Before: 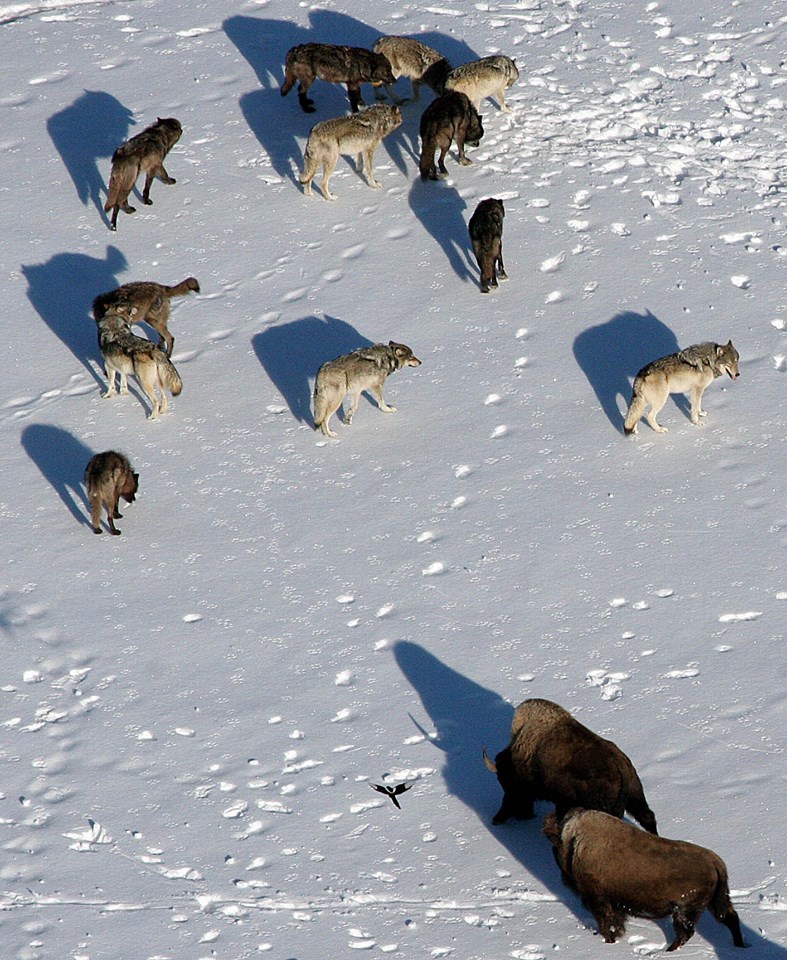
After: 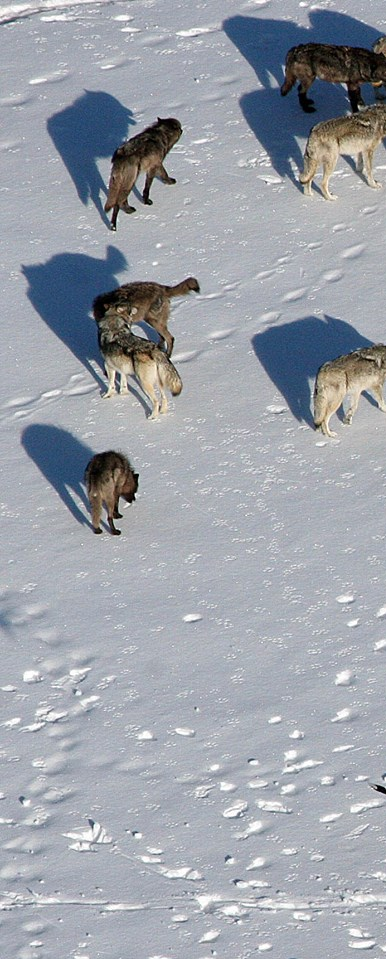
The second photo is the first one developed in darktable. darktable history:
crop and rotate: left 0%, top 0%, right 50.845%
color zones: curves: ch0 [(0, 0.558) (0.143, 0.559) (0.286, 0.529) (0.429, 0.505) (0.571, 0.5) (0.714, 0.5) (0.857, 0.5) (1, 0.558)]; ch1 [(0, 0.469) (0.01, 0.469) (0.12, 0.446) (0.248, 0.469) (0.5, 0.5) (0.748, 0.5) (0.99, 0.469) (1, 0.469)]
white balance: emerald 1
